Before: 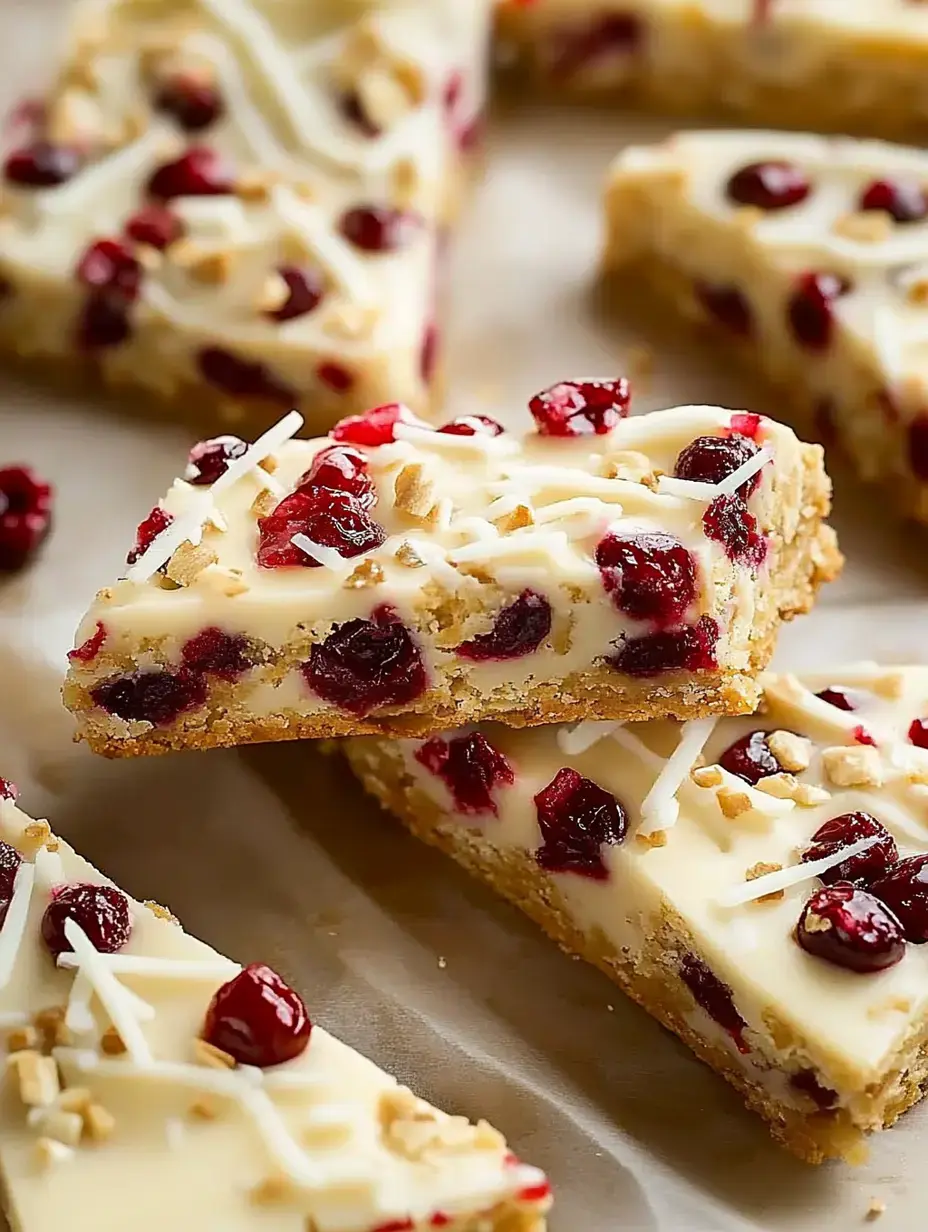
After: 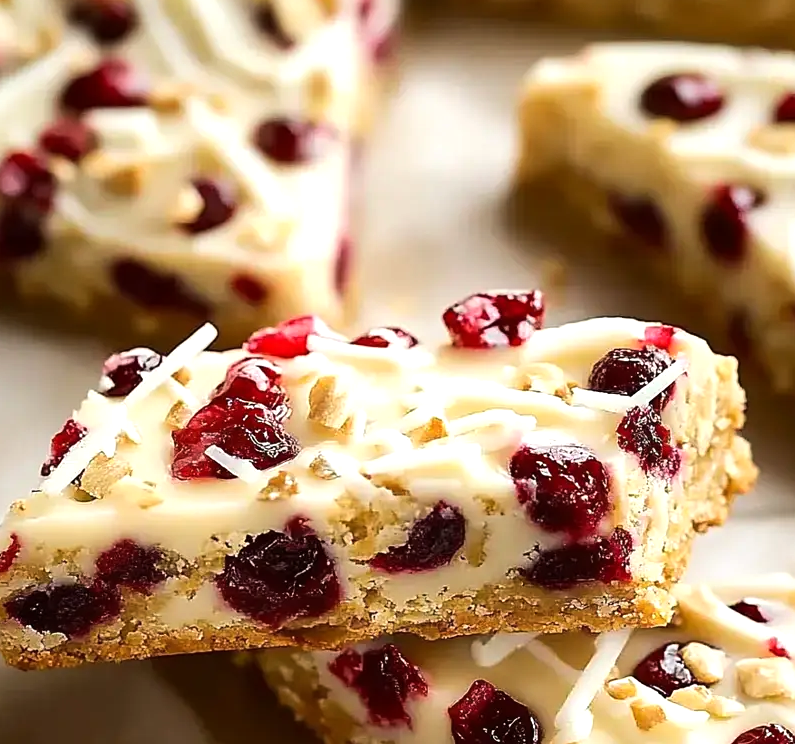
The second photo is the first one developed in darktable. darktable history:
tone equalizer: -8 EV -0.417 EV, -7 EV -0.389 EV, -6 EV -0.333 EV, -5 EV -0.222 EV, -3 EV 0.222 EV, -2 EV 0.333 EV, -1 EV 0.389 EV, +0 EV 0.417 EV, edges refinement/feathering 500, mask exposure compensation -1.57 EV, preserve details no
crop and rotate: left 9.345%, top 7.22%, right 4.982%, bottom 32.331%
